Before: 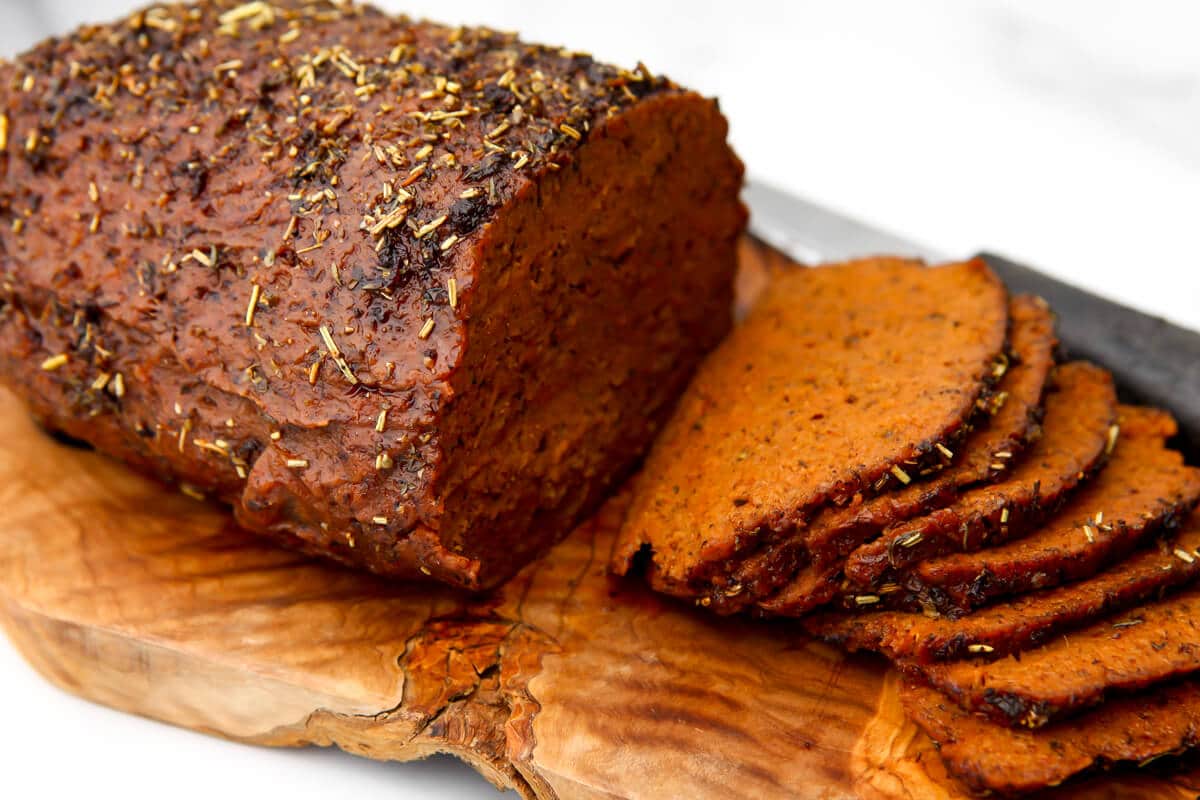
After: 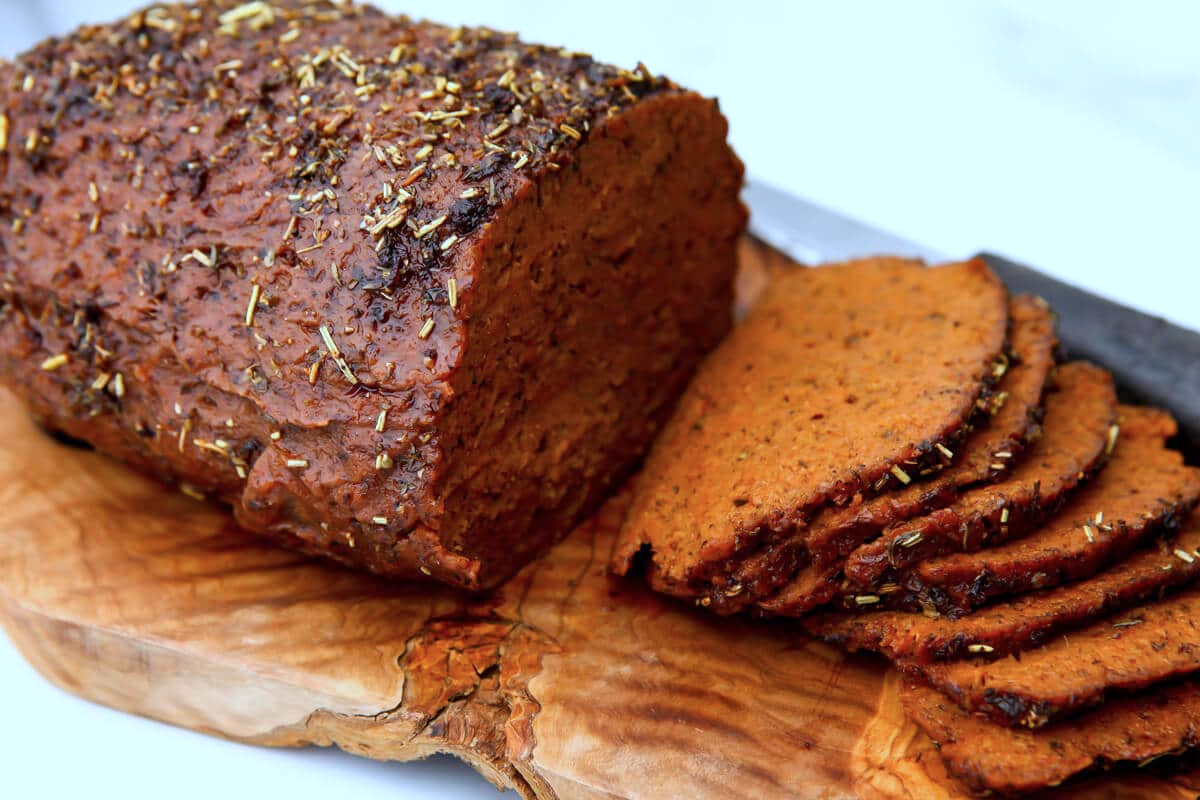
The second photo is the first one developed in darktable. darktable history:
color calibration: illuminant custom, x 0.388, y 0.387, temperature 3802.65 K
